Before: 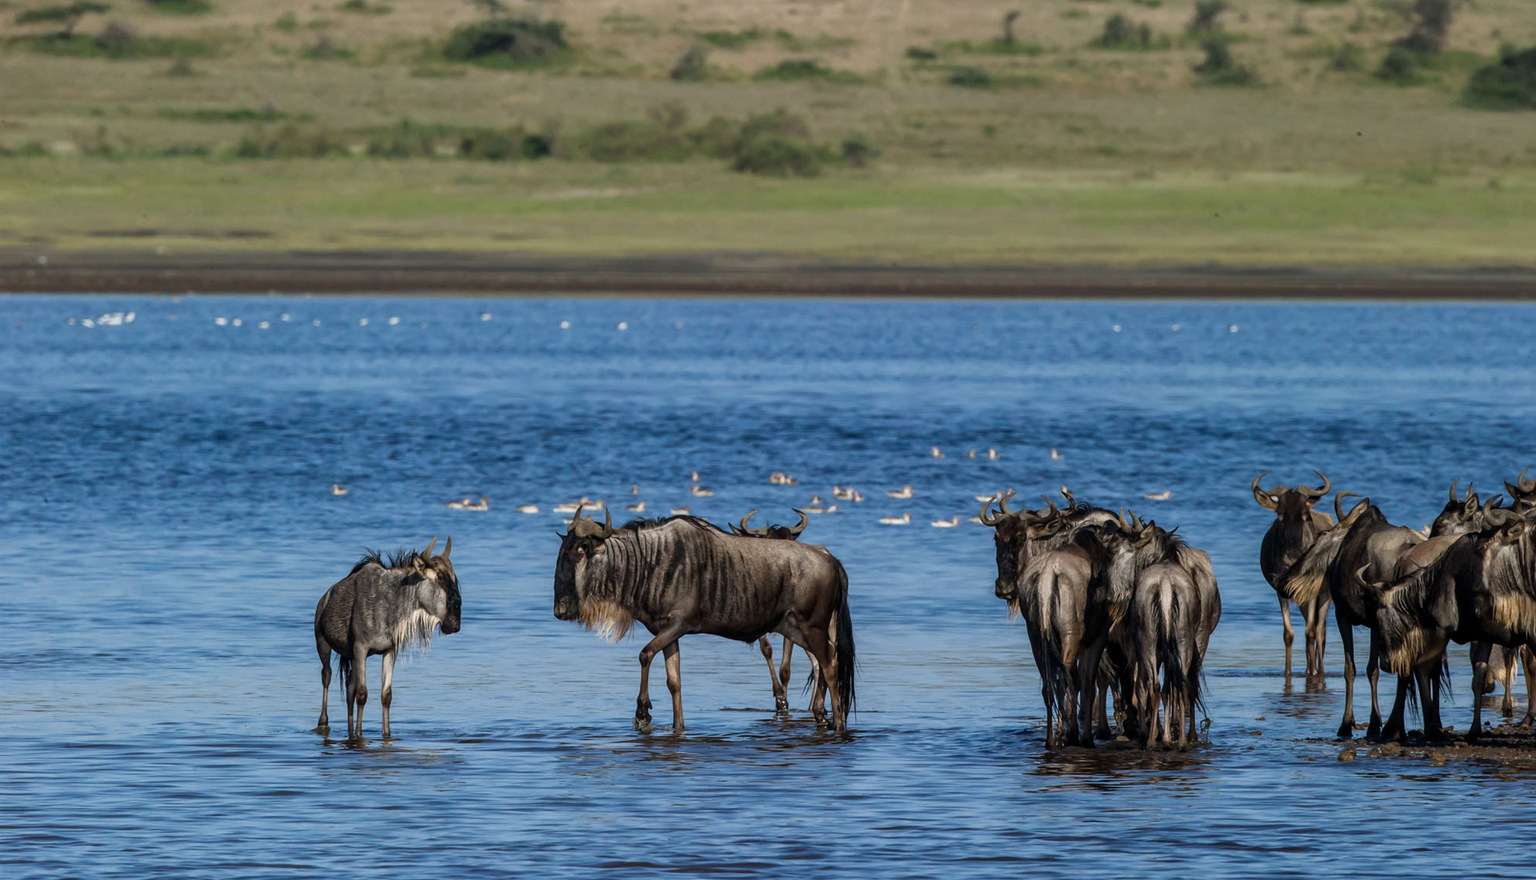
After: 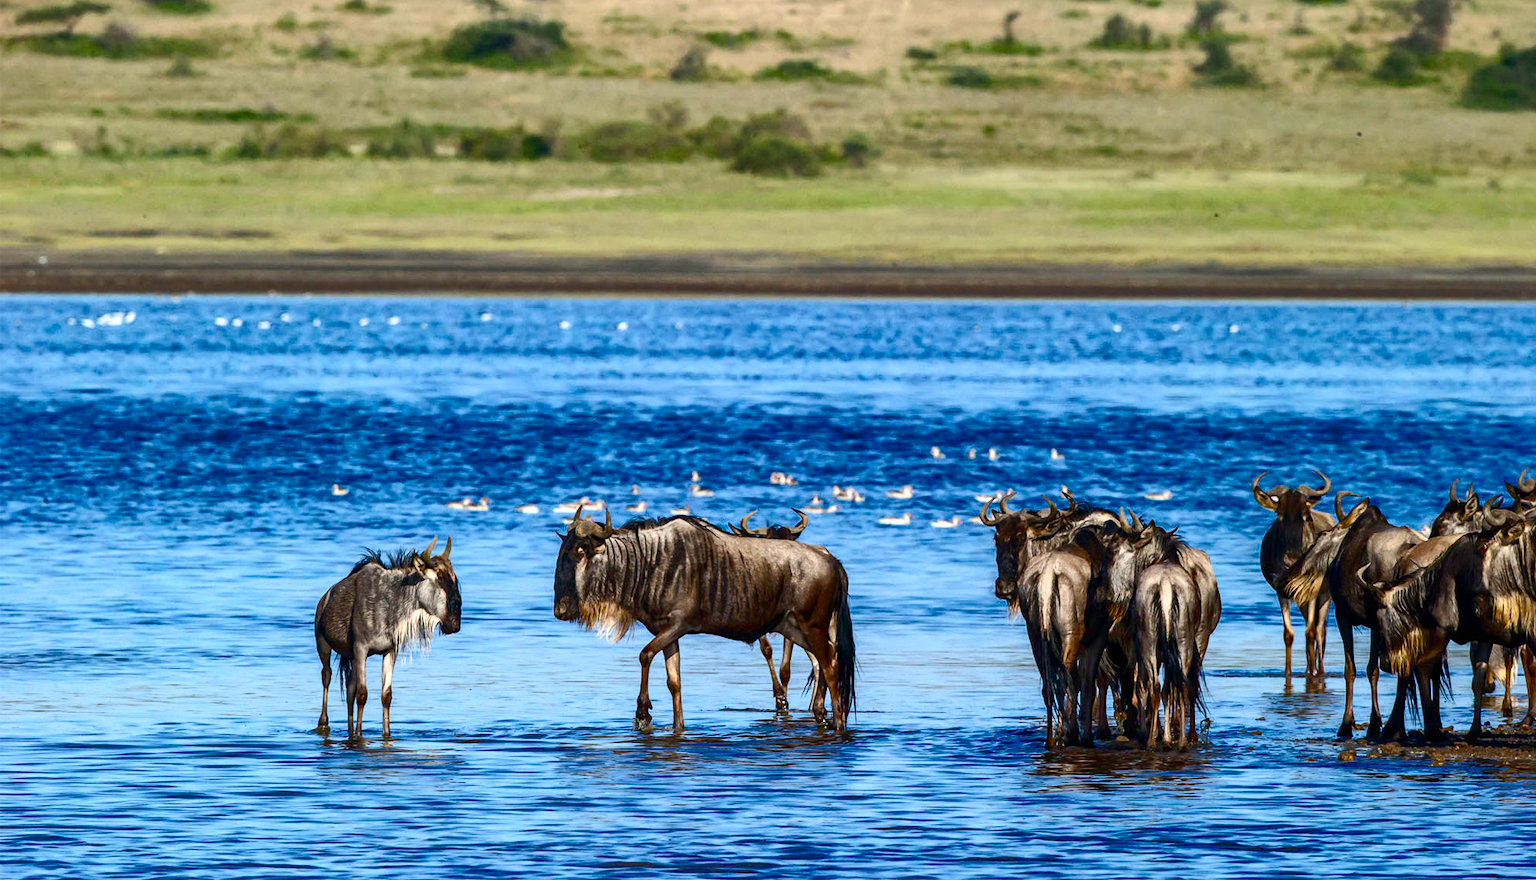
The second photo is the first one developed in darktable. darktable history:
exposure: black level correction 0, exposure 0.697 EV, compensate highlight preservation false
shadows and highlights: on, module defaults
contrast brightness saturation: contrast 0.3
color balance rgb: linear chroma grading › shadows -9.32%, linear chroma grading › global chroma 20.342%, perceptual saturation grading › global saturation 9.49%, perceptual saturation grading › highlights -13.854%, perceptual saturation grading › mid-tones 14.815%, perceptual saturation grading › shadows 23.721%, saturation formula JzAzBz (2021)
